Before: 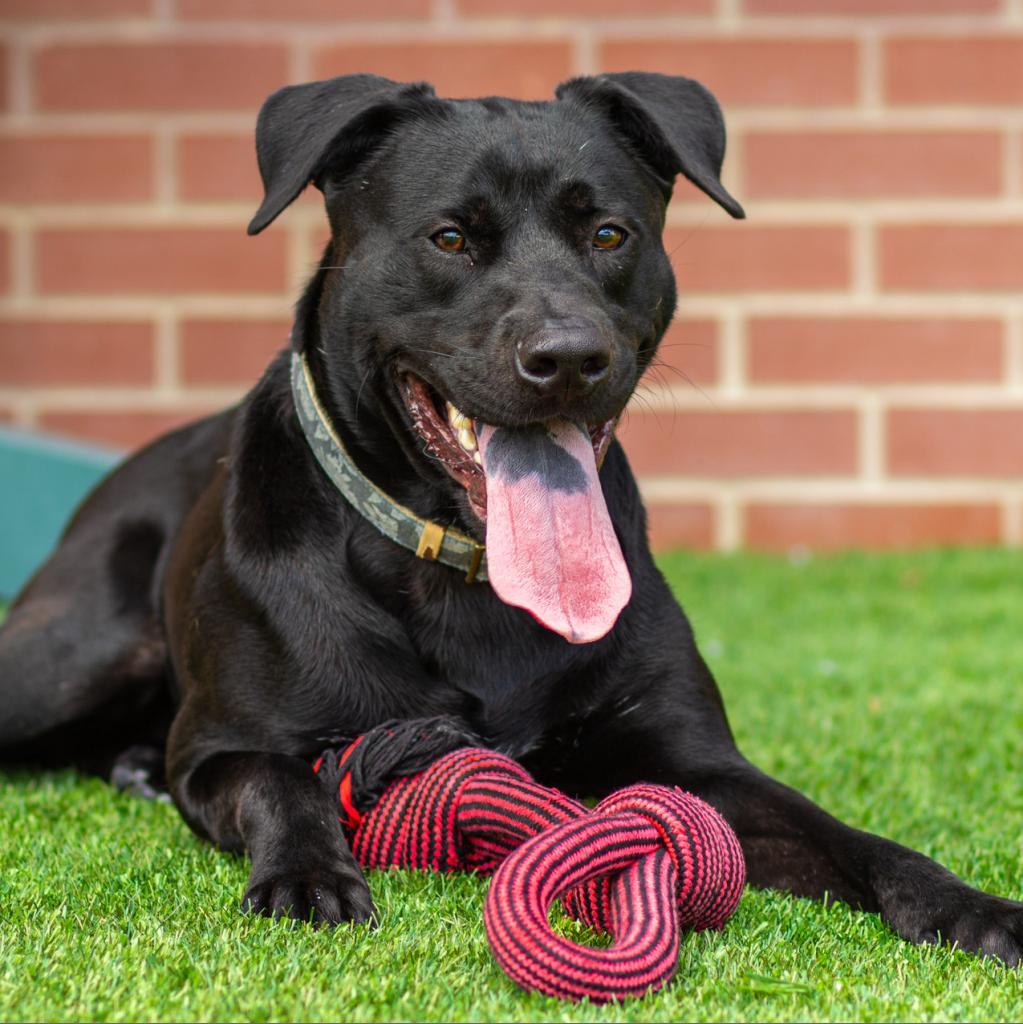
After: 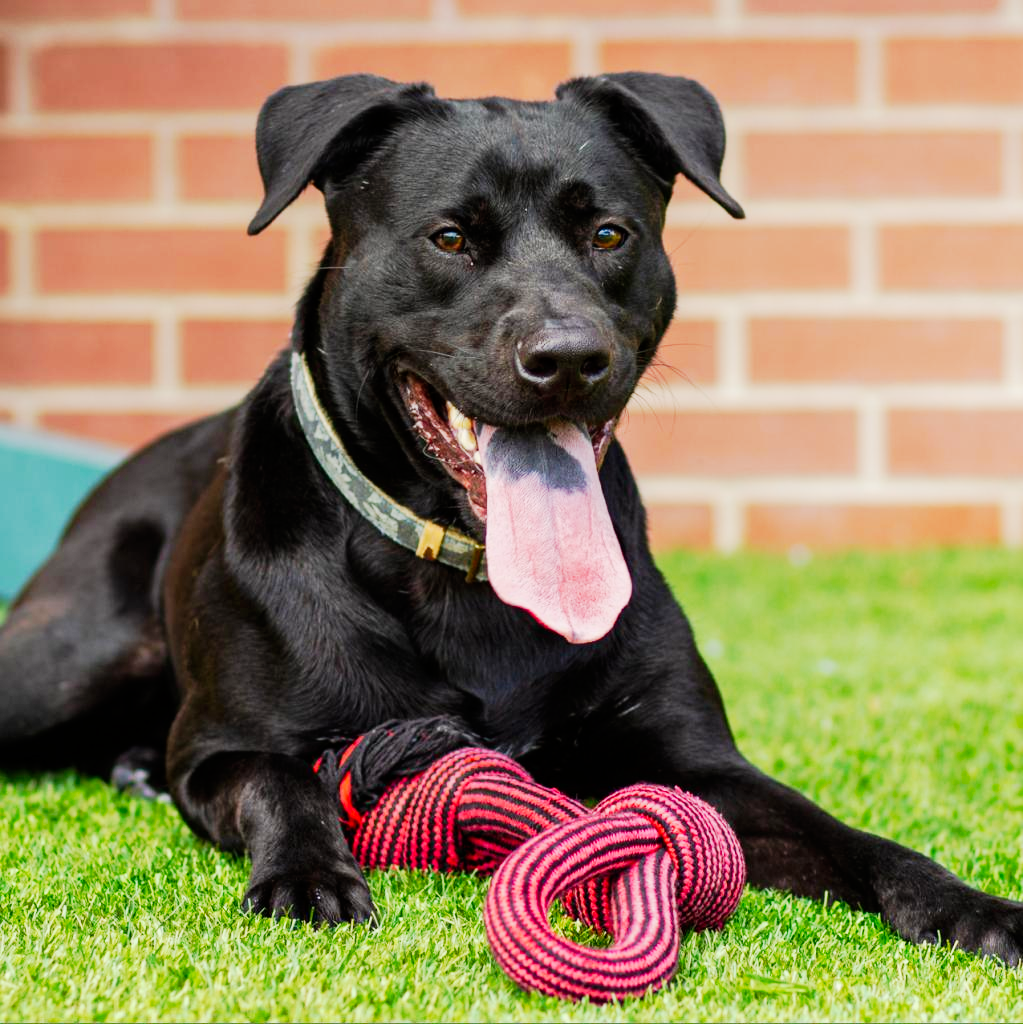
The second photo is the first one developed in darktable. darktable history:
tone curve: curves: ch0 [(0, 0) (0.037, 0.011) (0.135, 0.093) (0.266, 0.281) (0.461, 0.555) (0.581, 0.716) (0.675, 0.793) (0.767, 0.849) (0.91, 0.924) (1, 0.979)]; ch1 [(0, 0) (0.292, 0.278) (0.419, 0.423) (0.493, 0.492) (0.506, 0.5) (0.534, 0.529) (0.562, 0.562) (0.641, 0.663) (0.754, 0.76) (1, 1)]; ch2 [(0, 0) (0.294, 0.3) (0.361, 0.372) (0.429, 0.445) (0.478, 0.486) (0.502, 0.498) (0.518, 0.522) (0.531, 0.549) (0.561, 0.579) (0.64, 0.645) (0.7, 0.7) (0.861, 0.808) (1, 0.951)], preserve colors none
